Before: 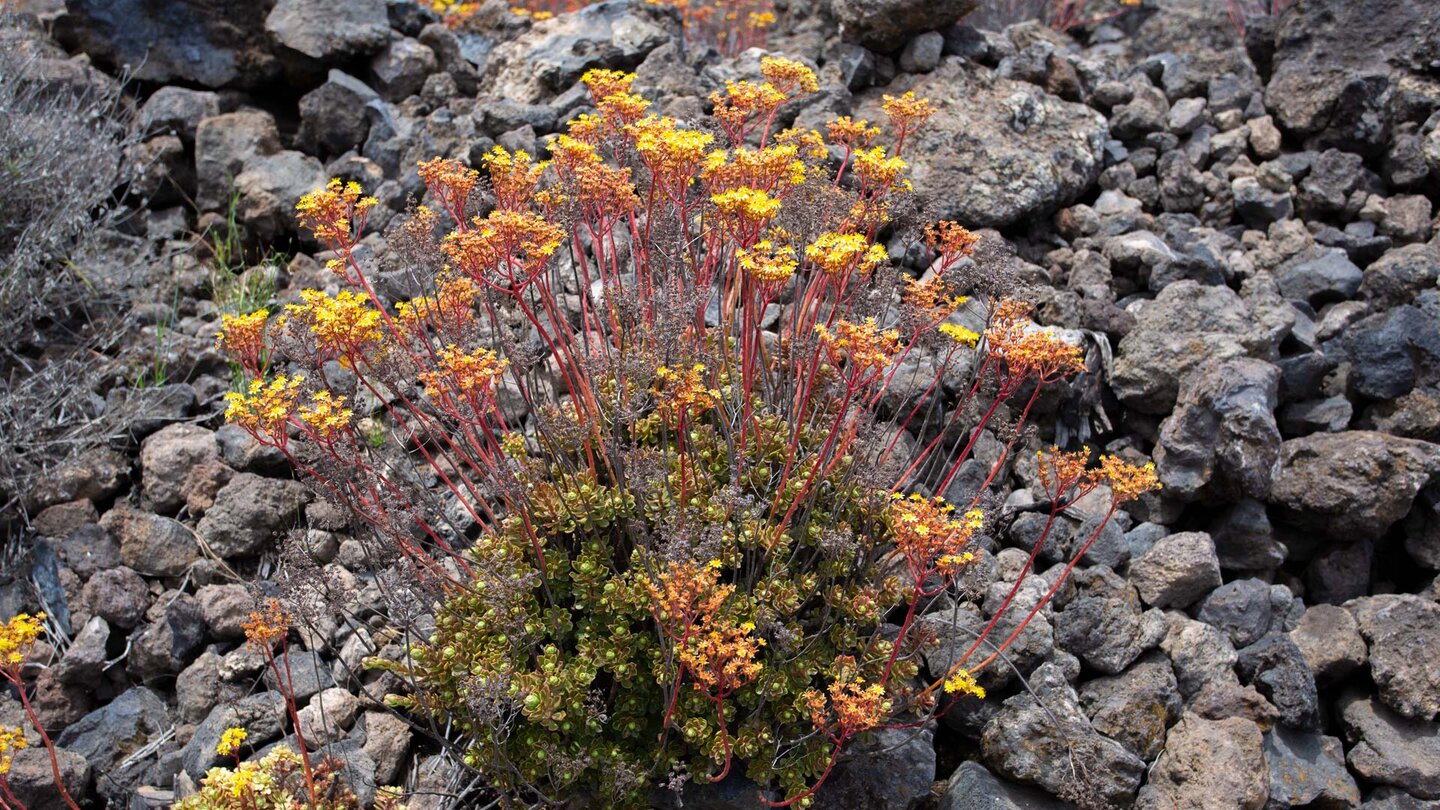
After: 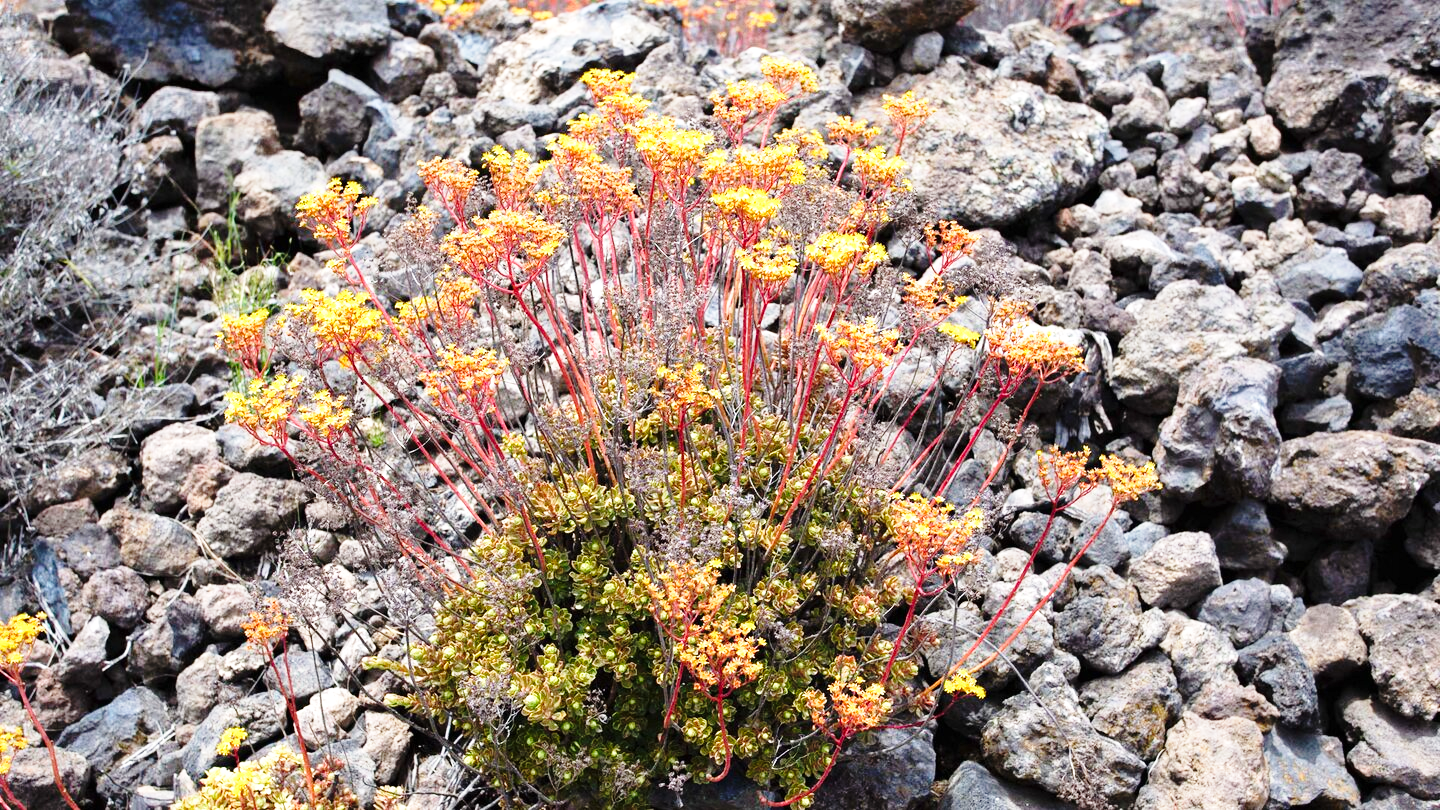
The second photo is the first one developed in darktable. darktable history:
base curve: curves: ch0 [(0, 0) (0.028, 0.03) (0.121, 0.232) (0.46, 0.748) (0.859, 0.968) (1, 1)], preserve colors none
exposure: black level correction 0, exposure 0.5 EV, compensate exposure bias true, compensate highlight preservation false
